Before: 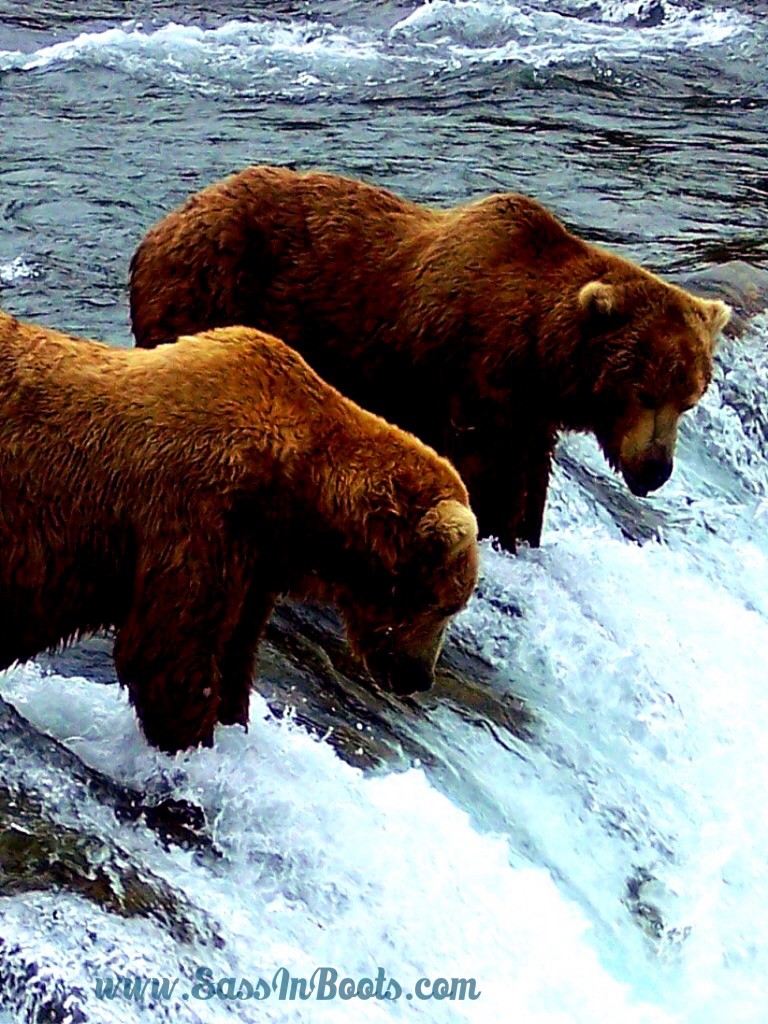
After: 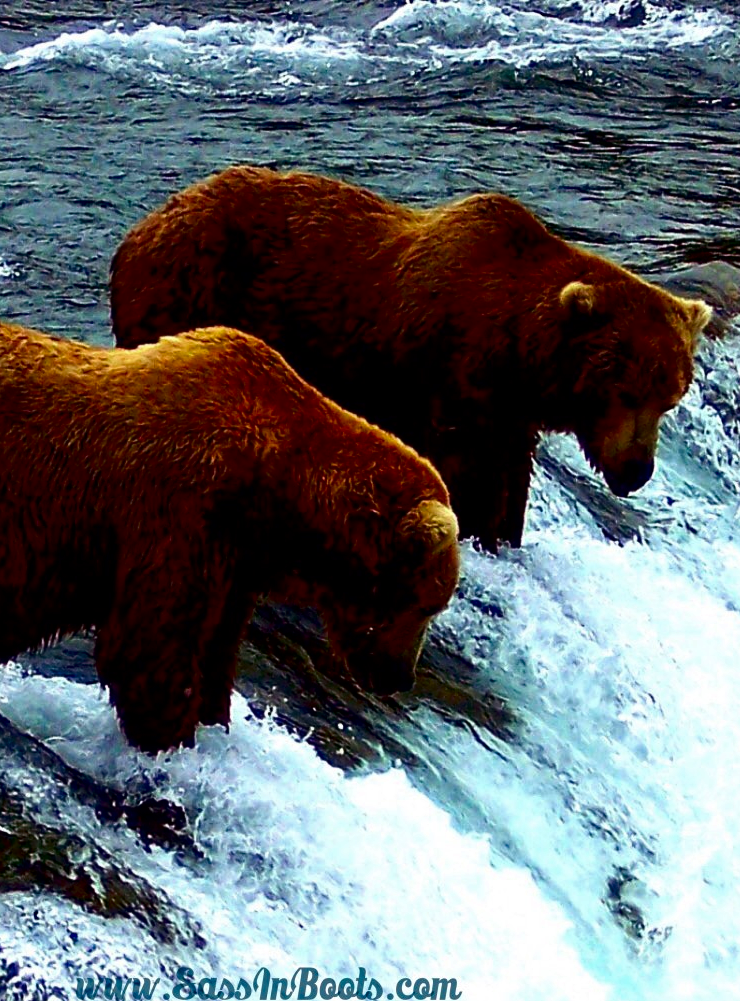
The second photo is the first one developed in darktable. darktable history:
haze removal: compatibility mode true, adaptive false
crop and rotate: left 2.536%, right 1.107%, bottom 2.246%
contrast brightness saturation: contrast 0.1, brightness -0.26, saturation 0.14
